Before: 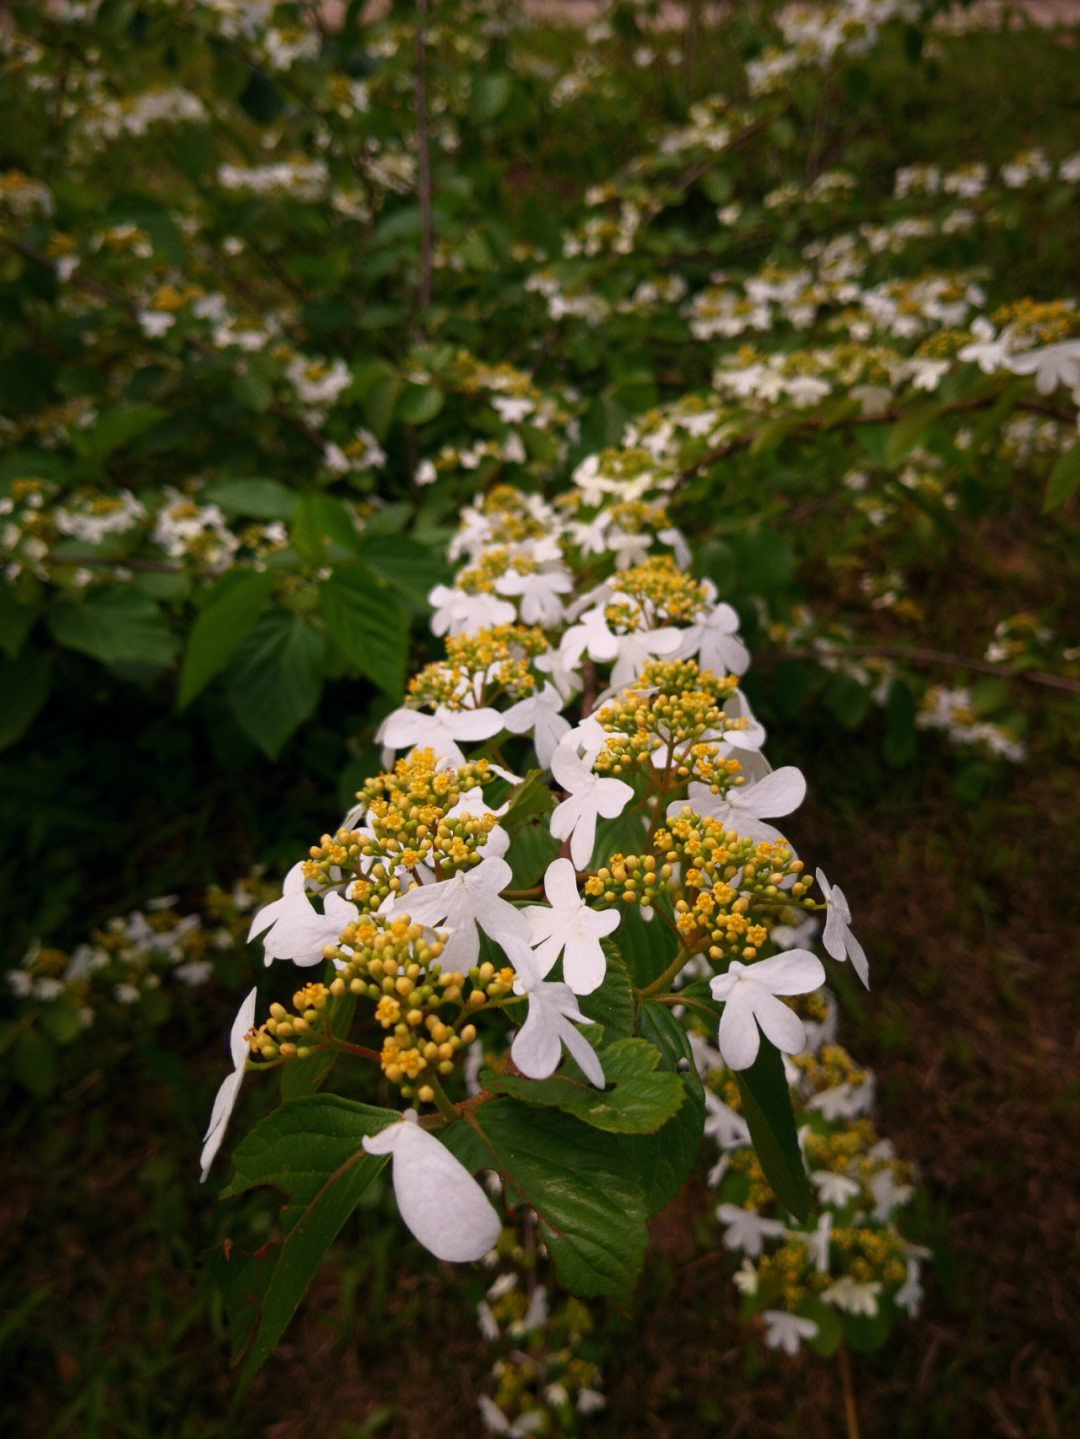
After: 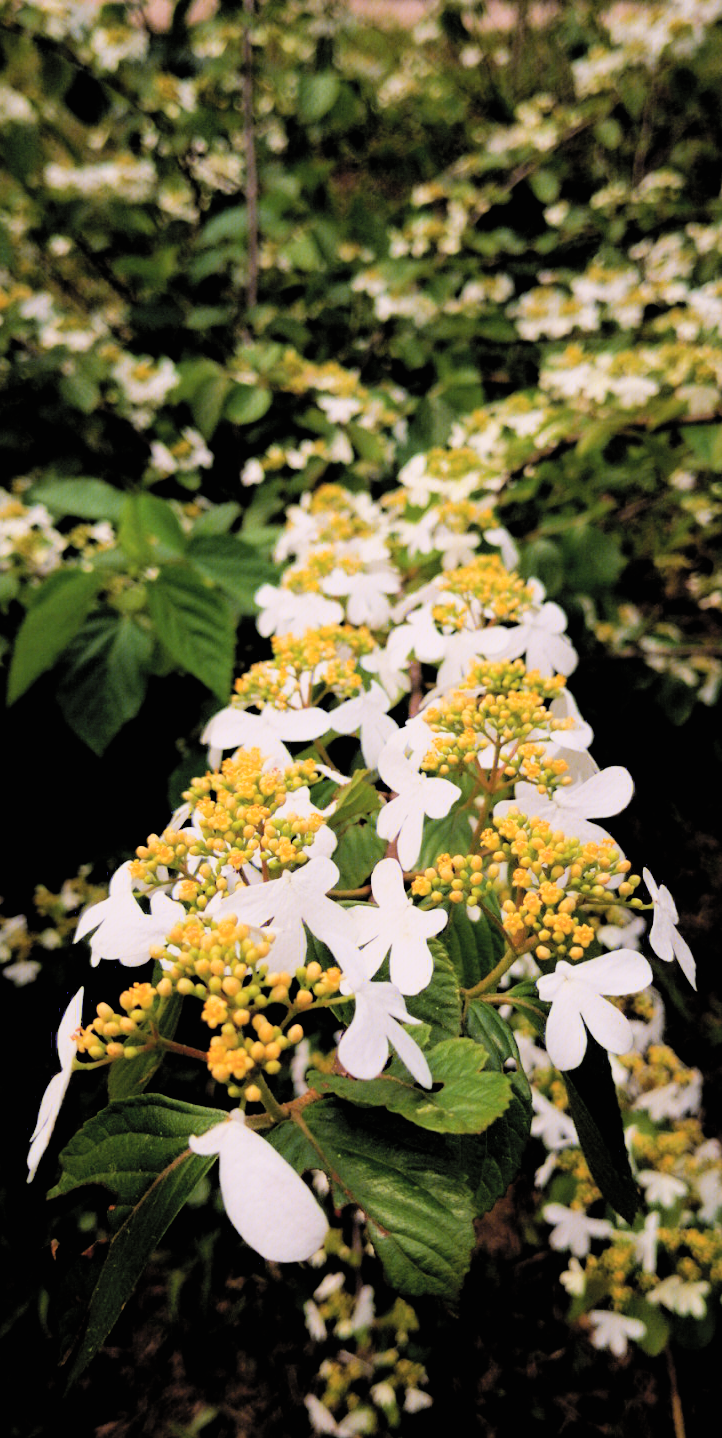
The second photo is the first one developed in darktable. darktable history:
filmic rgb: black relative exposure -2.9 EV, white relative exposure 4.56 EV, hardness 1.75, contrast 1.25
exposure: black level correction 0, exposure 1.015 EV, compensate highlight preservation false
contrast brightness saturation: brightness 0.152
crop and rotate: left 16.179%, right 16.955%
